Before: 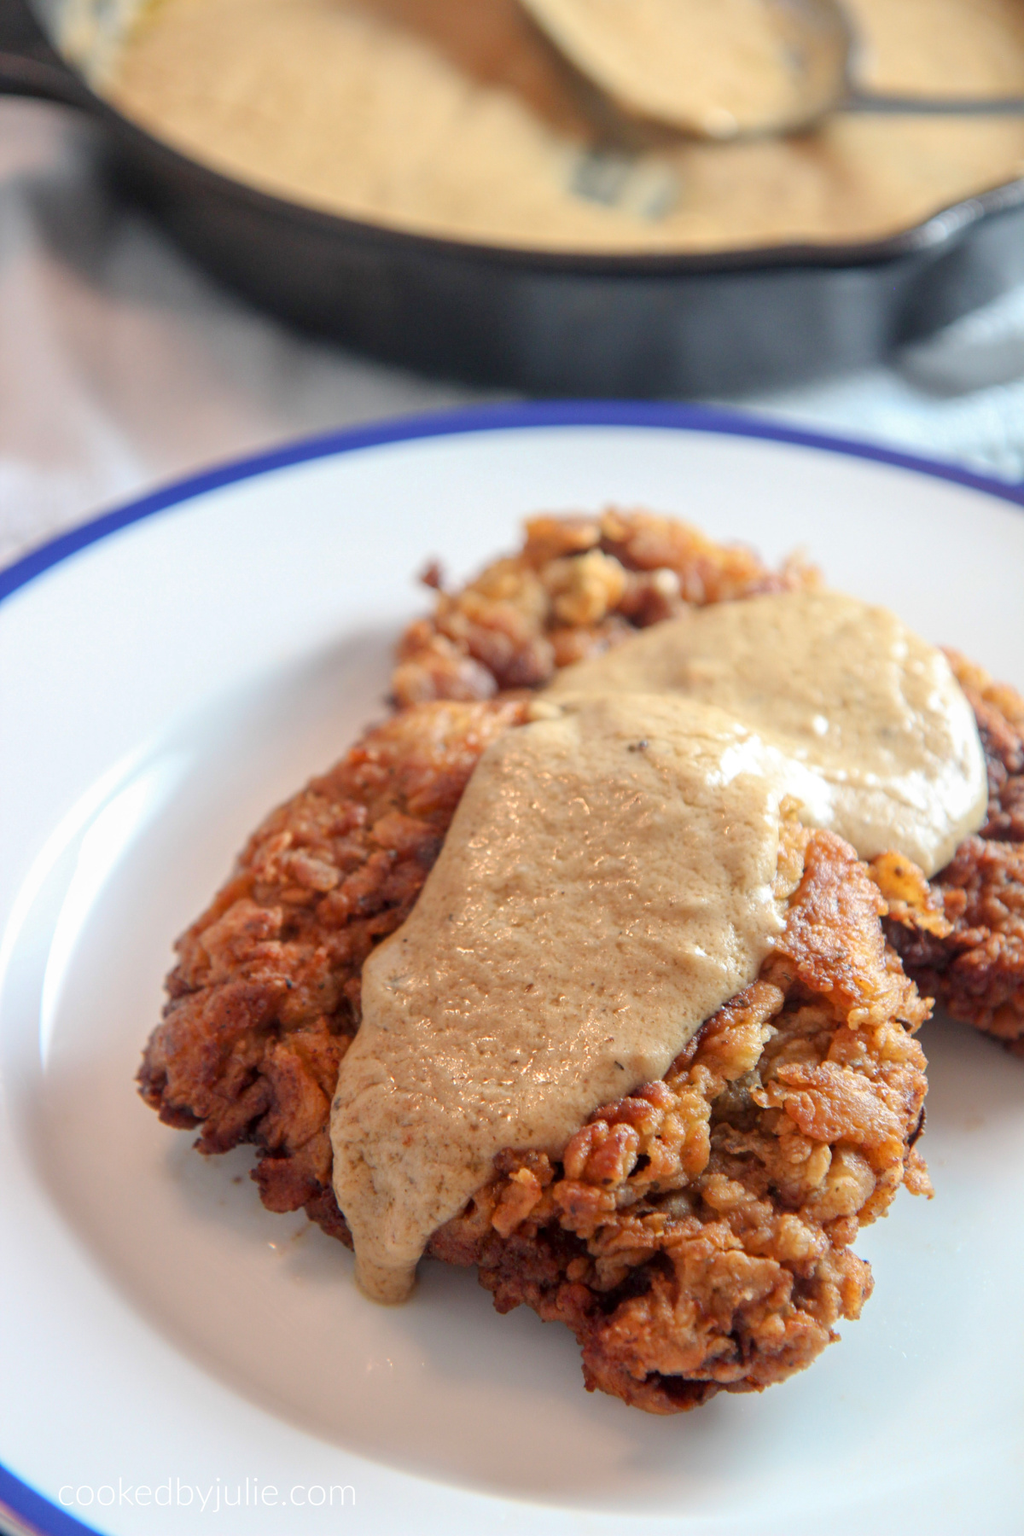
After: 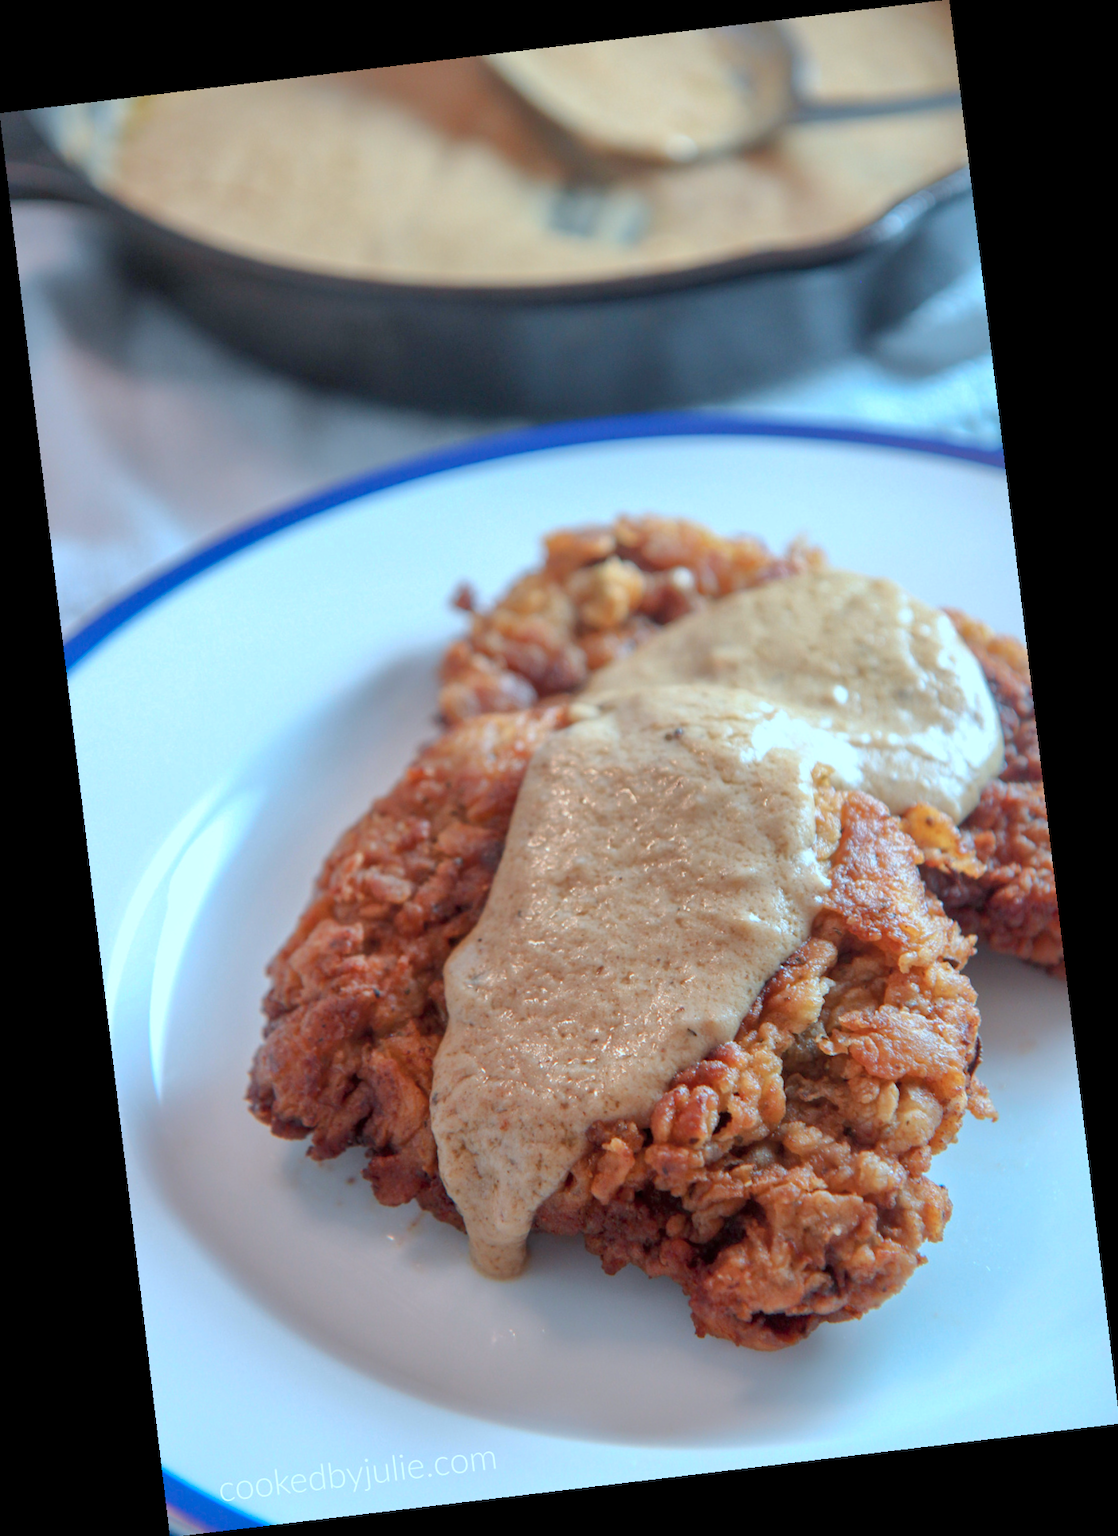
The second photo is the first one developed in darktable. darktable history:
color correction: highlights a* -9.35, highlights b* -23.15
rotate and perspective: rotation -6.83°, automatic cropping off
shadows and highlights: on, module defaults
